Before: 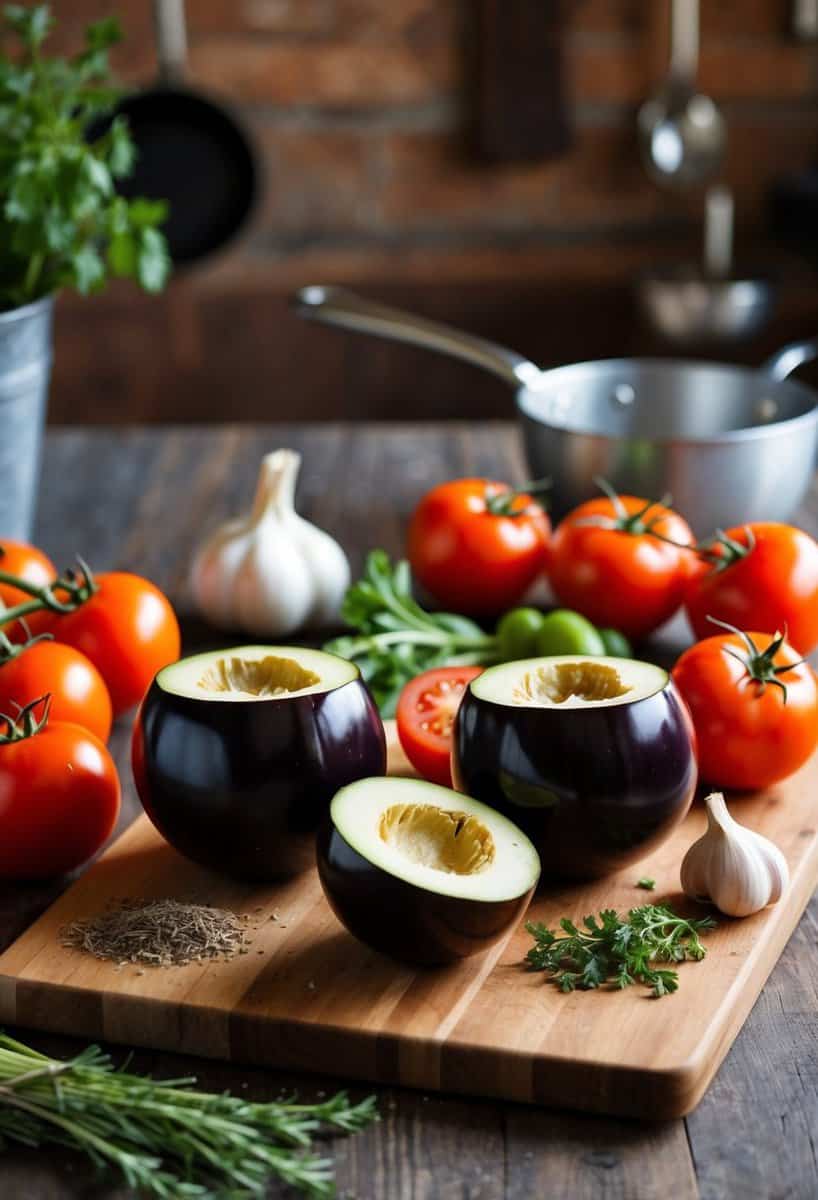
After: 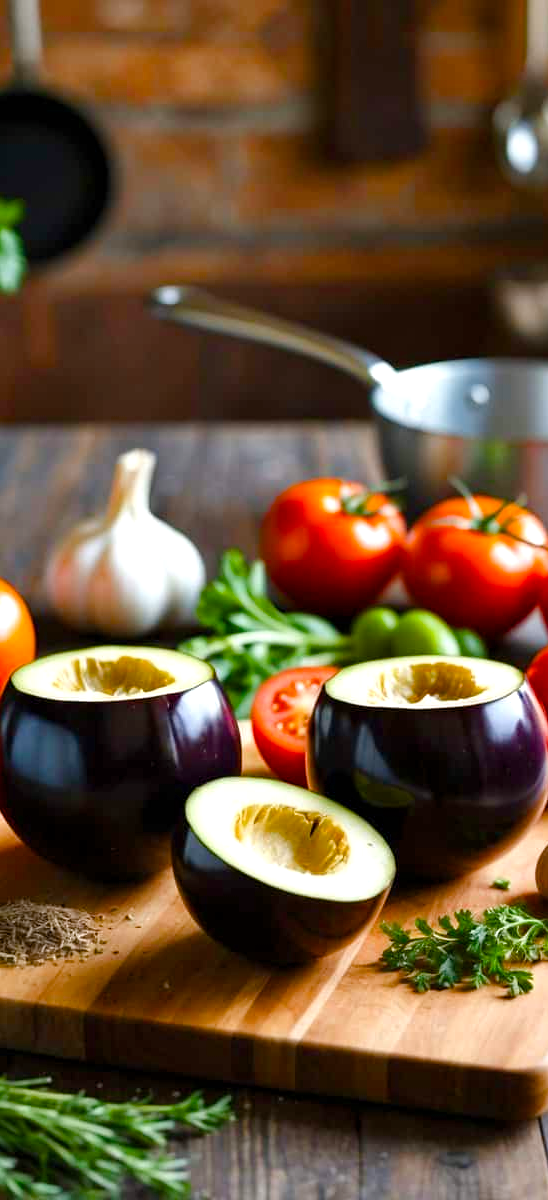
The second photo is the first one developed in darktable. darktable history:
crop and rotate: left 17.794%, right 15.139%
color balance rgb: shadows lift › chroma 0.896%, shadows lift › hue 113.35°, power › hue 329.73°, perceptual saturation grading › global saturation 46.275%, perceptual saturation grading › highlights -49.273%, perceptual saturation grading › shadows 29.904%, perceptual brilliance grading › global brilliance 9.261%, perceptual brilliance grading › shadows 14.506%
